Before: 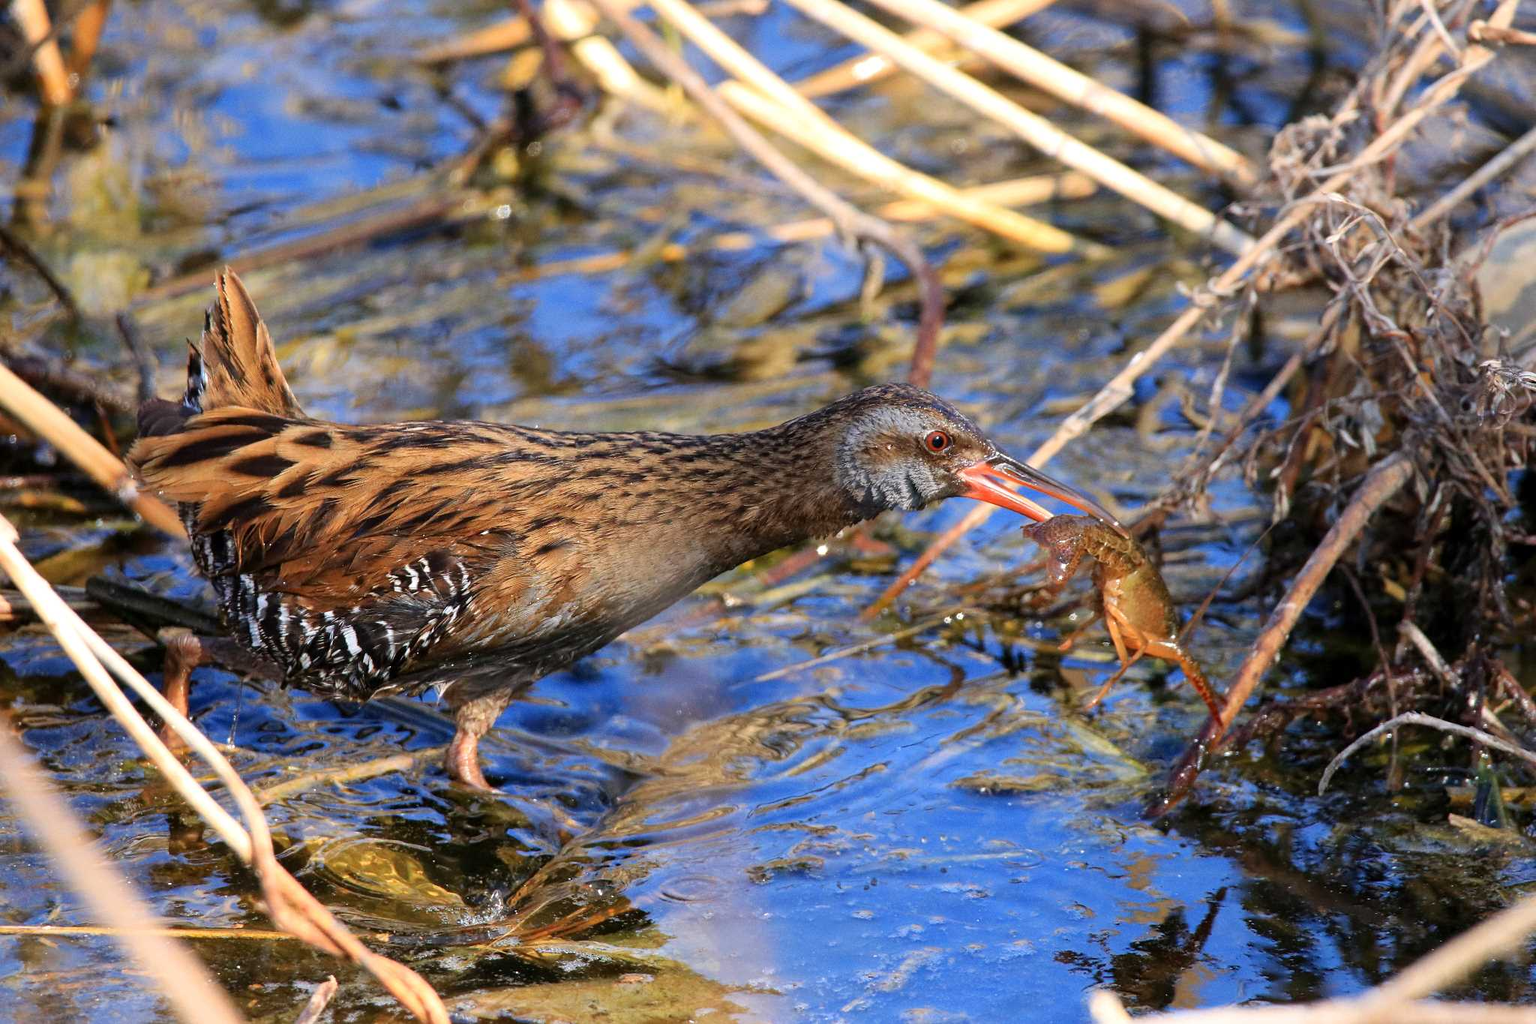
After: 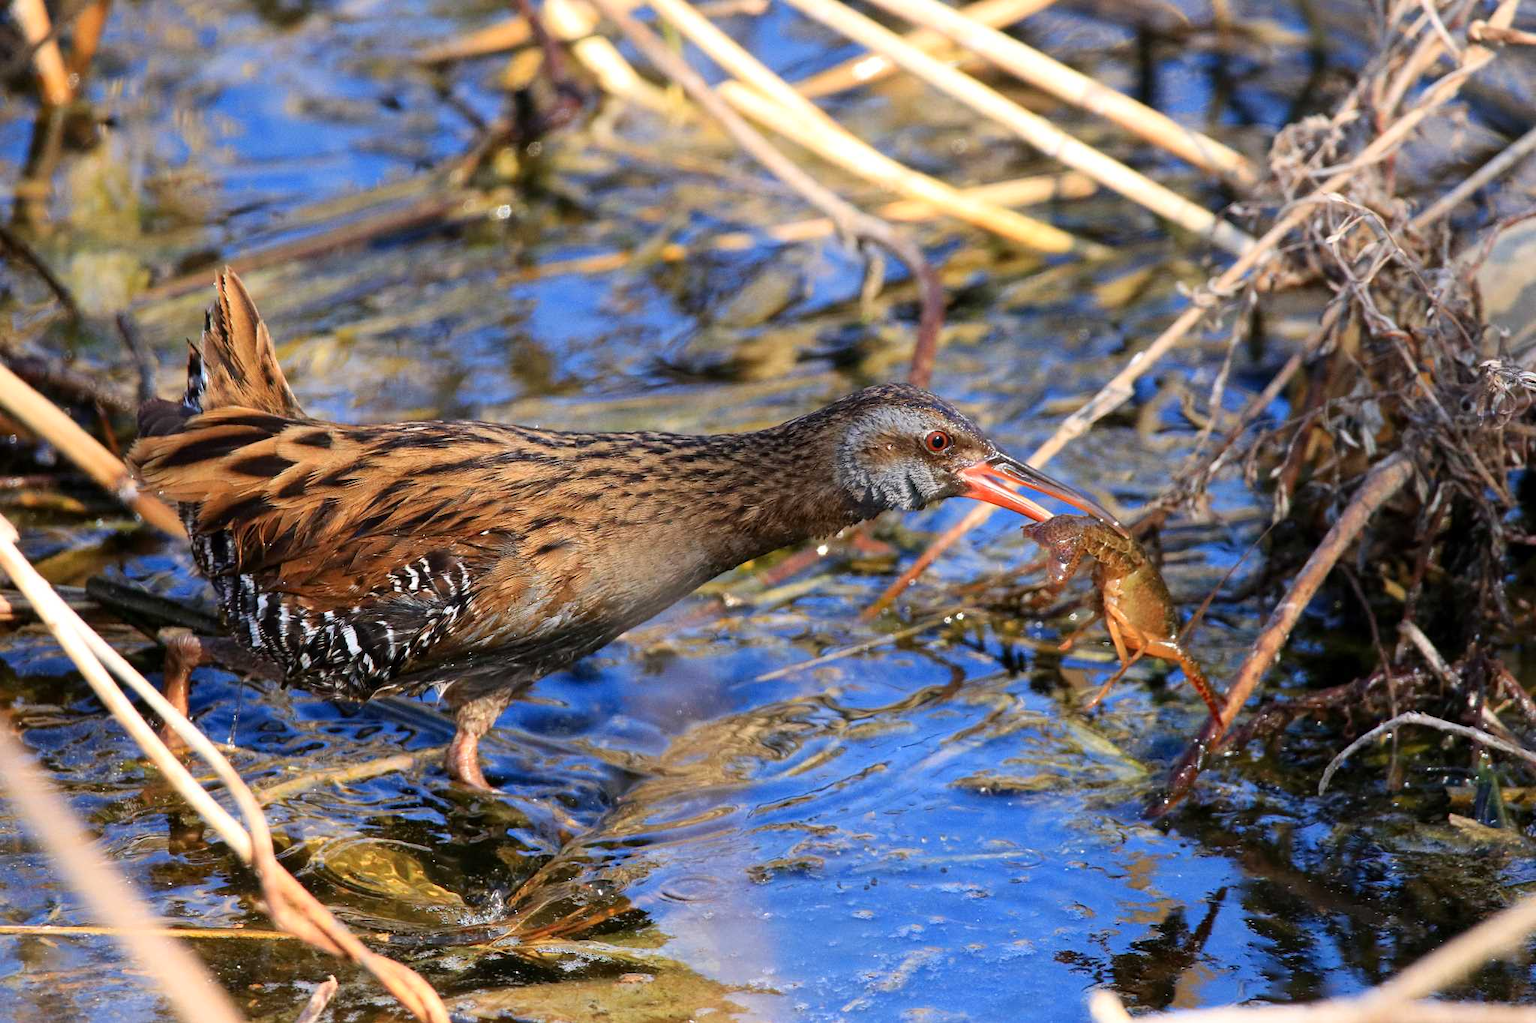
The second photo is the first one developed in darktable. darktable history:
contrast brightness saturation: contrast 0.077, saturation 0.024
